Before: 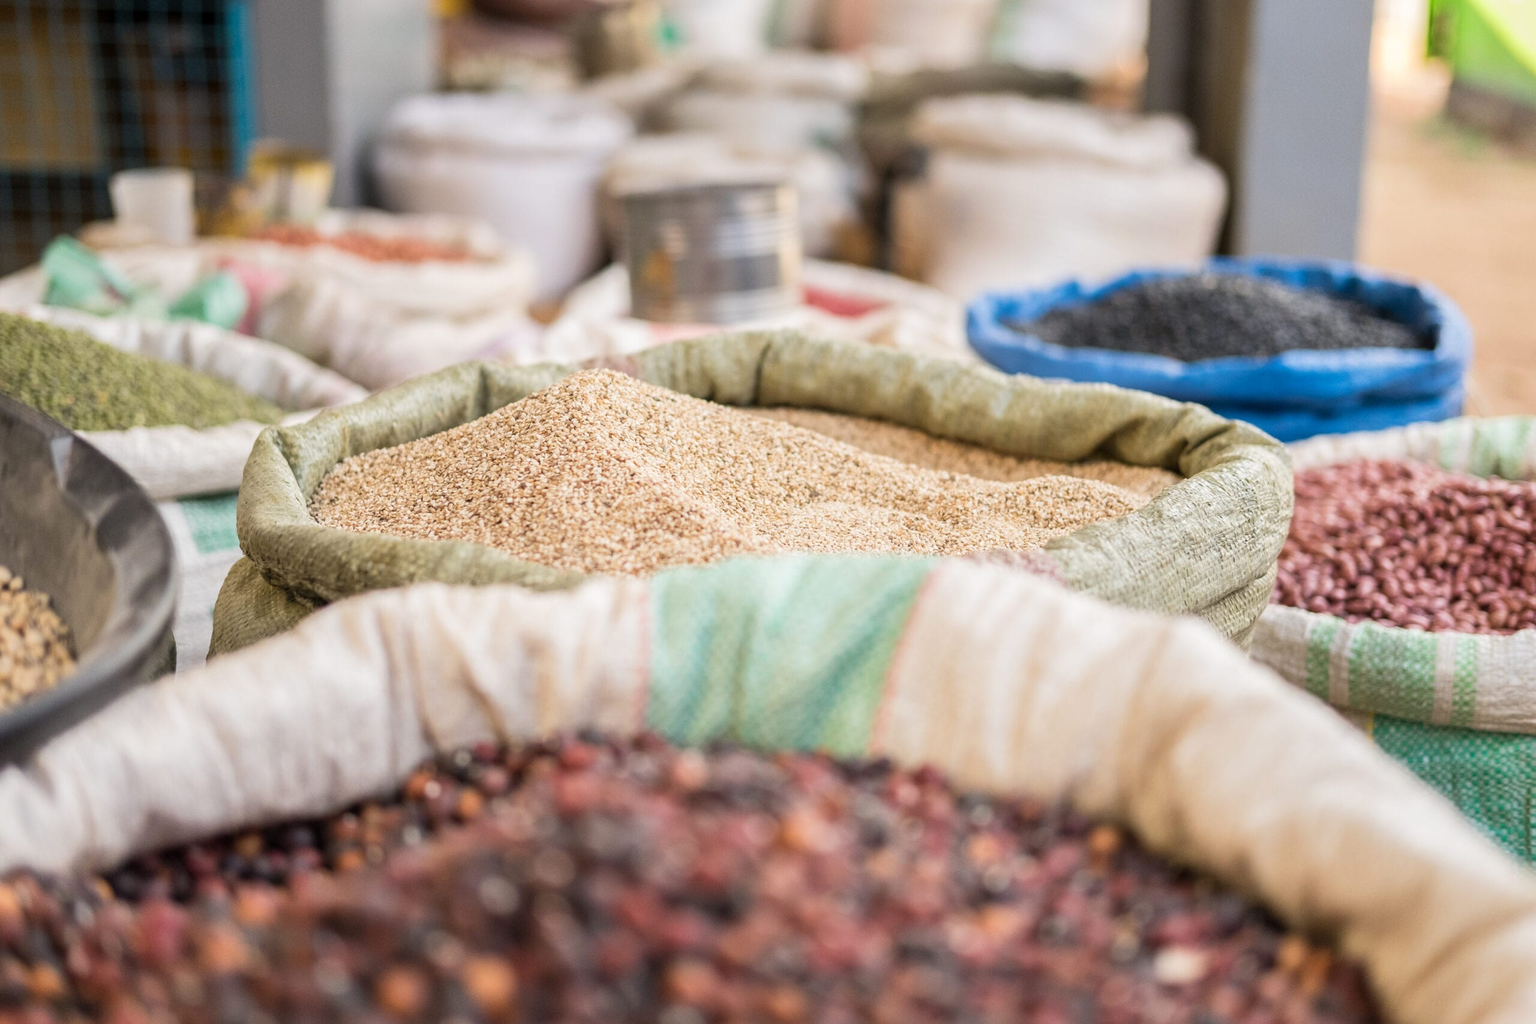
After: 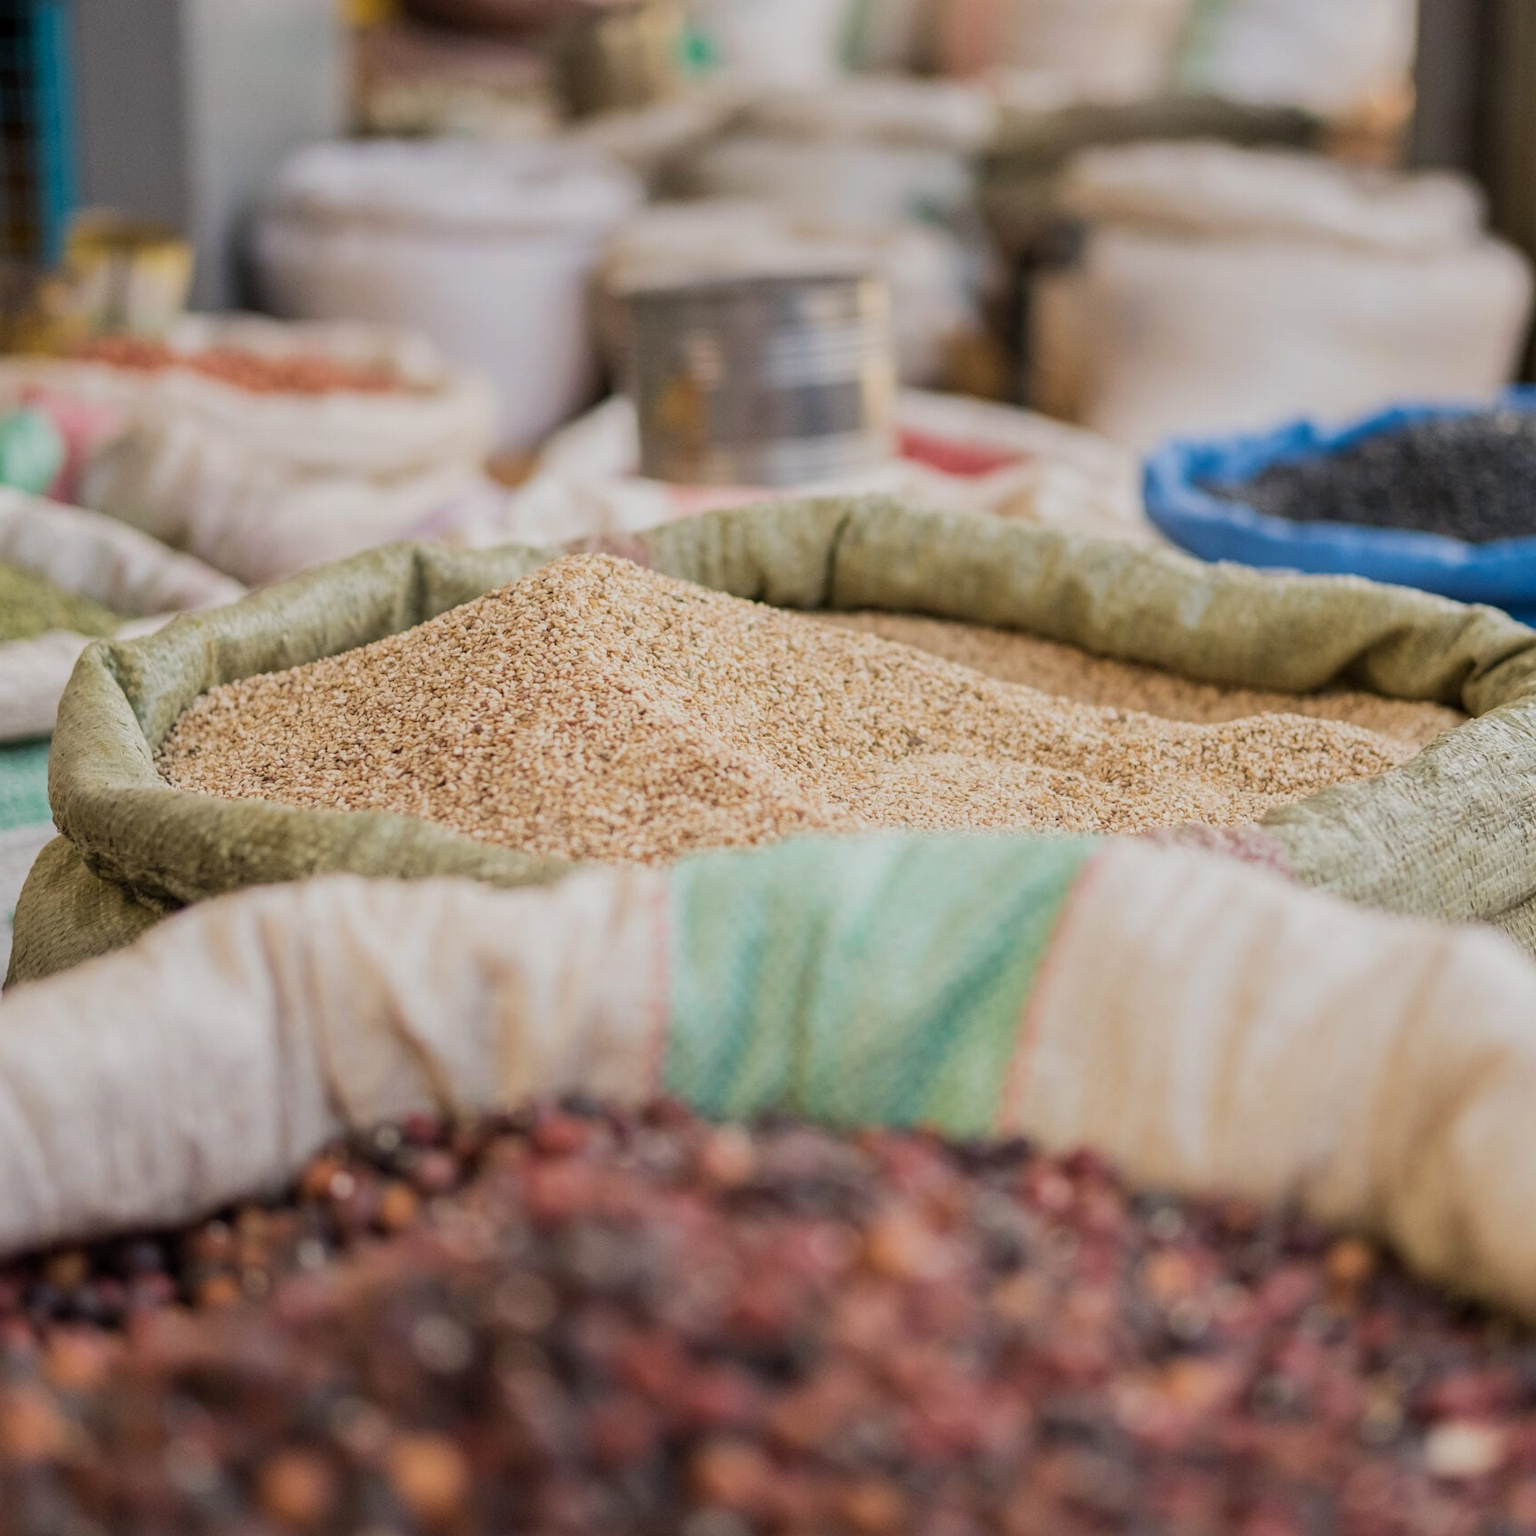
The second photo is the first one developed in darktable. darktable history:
crop and rotate: left 13.348%, right 20.006%
exposure: exposure -0.551 EV, compensate highlight preservation false
velvia: strength 15.11%
tone equalizer: on, module defaults
